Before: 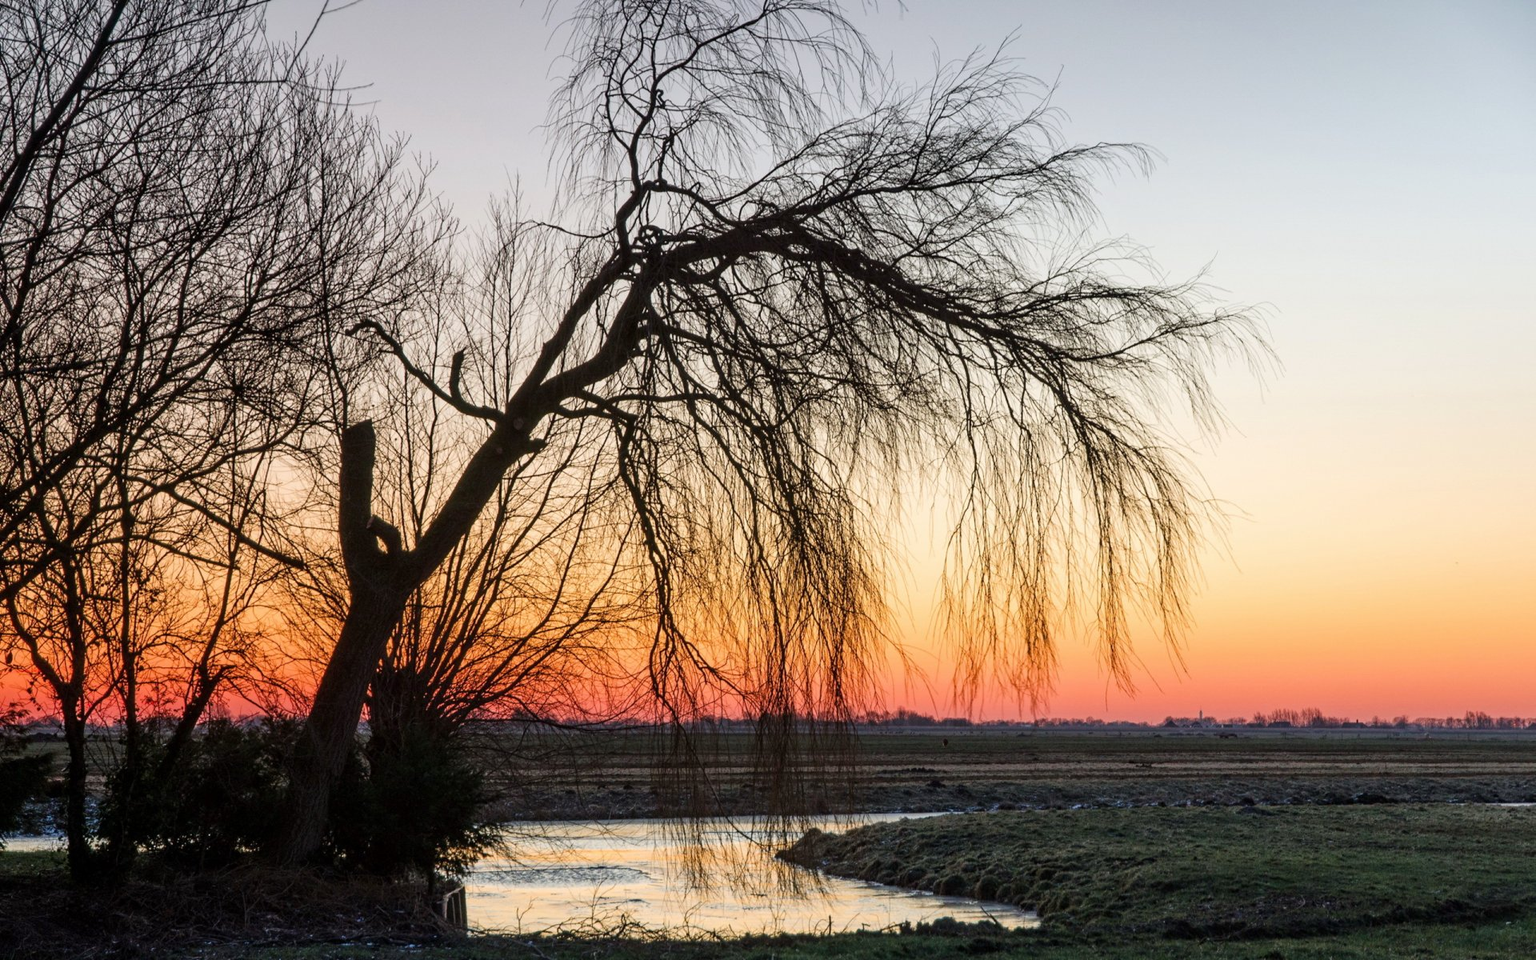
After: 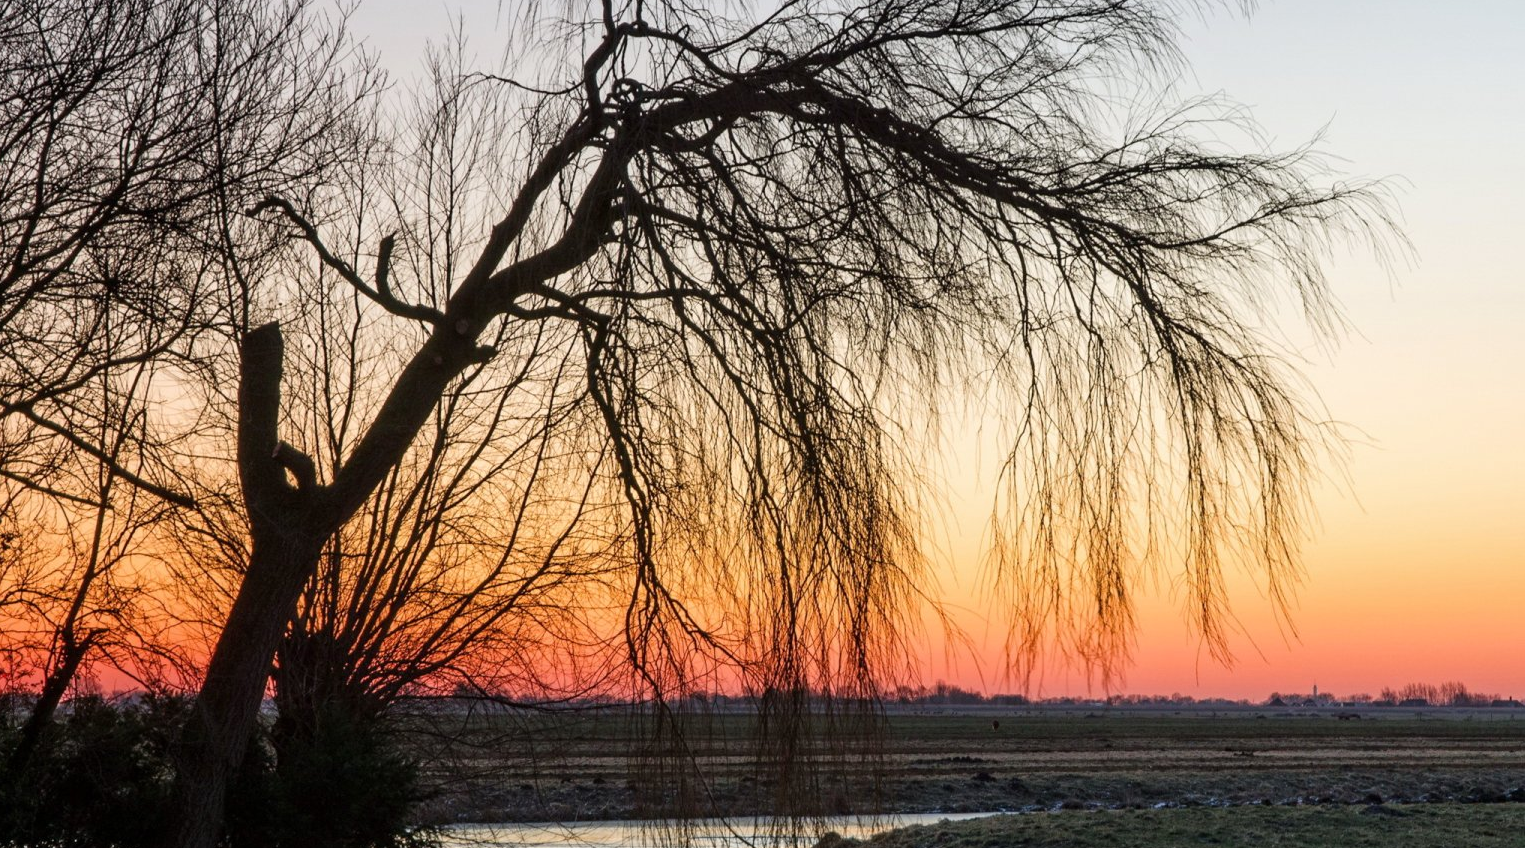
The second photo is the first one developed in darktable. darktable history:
tone equalizer: on, module defaults
crop: left 9.712%, top 16.928%, right 10.845%, bottom 12.332%
